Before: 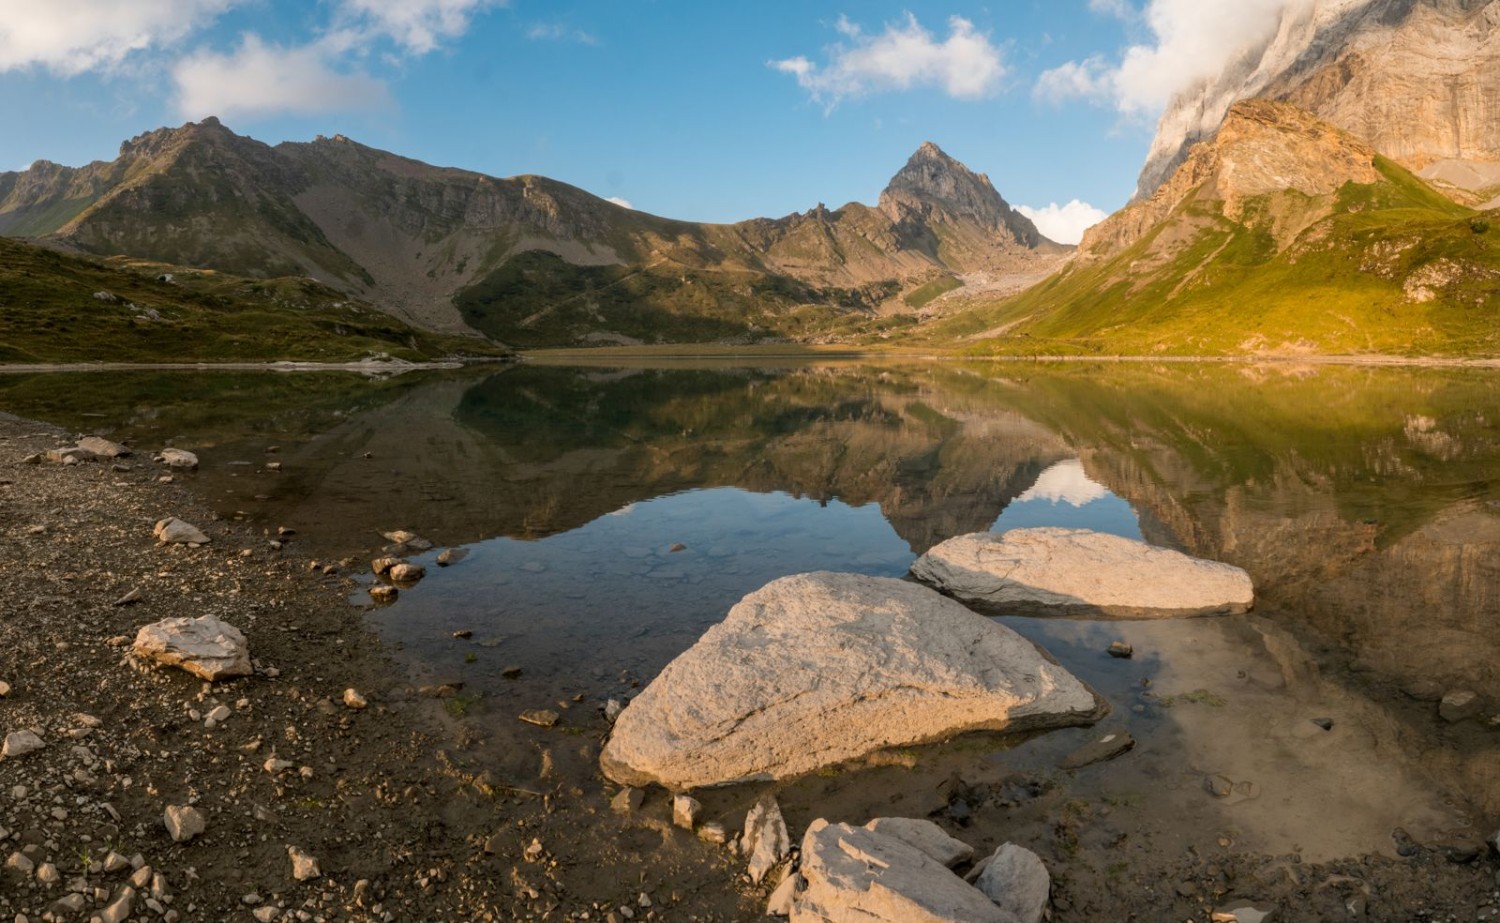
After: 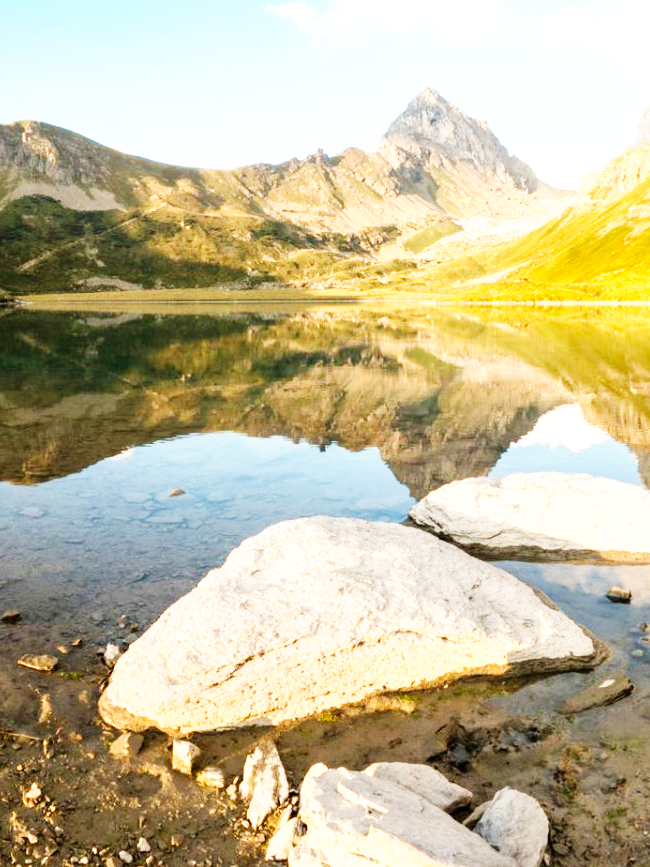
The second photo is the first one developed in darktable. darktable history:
base curve: curves: ch0 [(0, 0) (0.007, 0.004) (0.027, 0.03) (0.046, 0.07) (0.207, 0.54) (0.442, 0.872) (0.673, 0.972) (1, 1)], preserve colors none
crop: left 33.452%, top 6.025%, right 23.155%
exposure: black level correction 0, exposure 0.9 EV, compensate highlight preservation false
